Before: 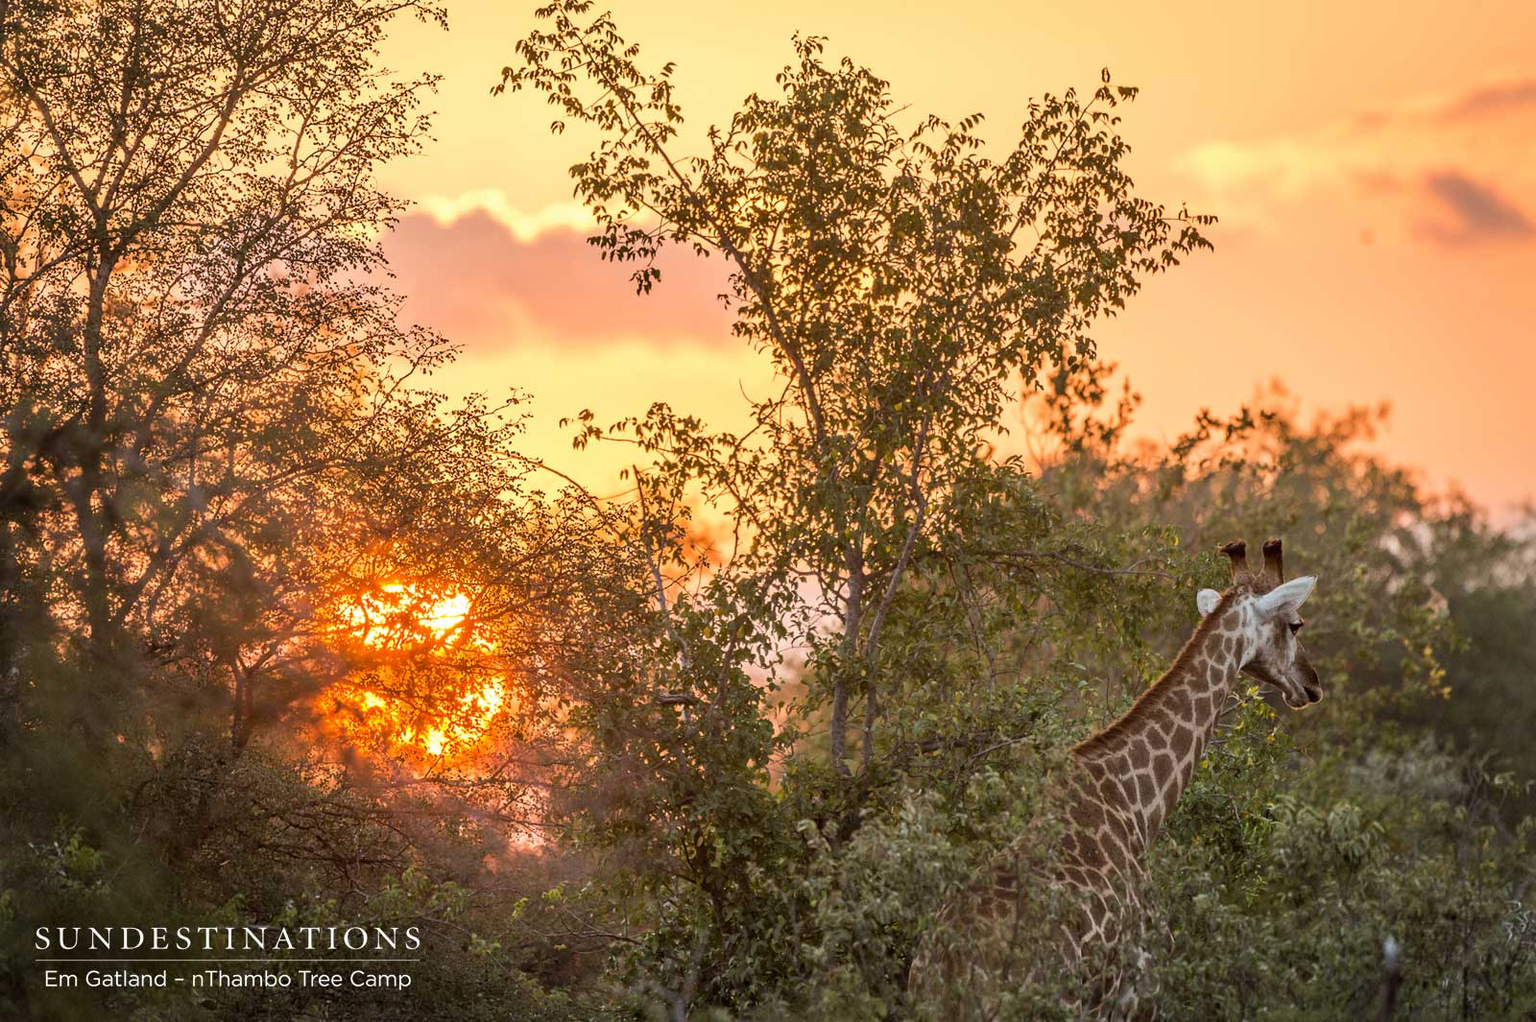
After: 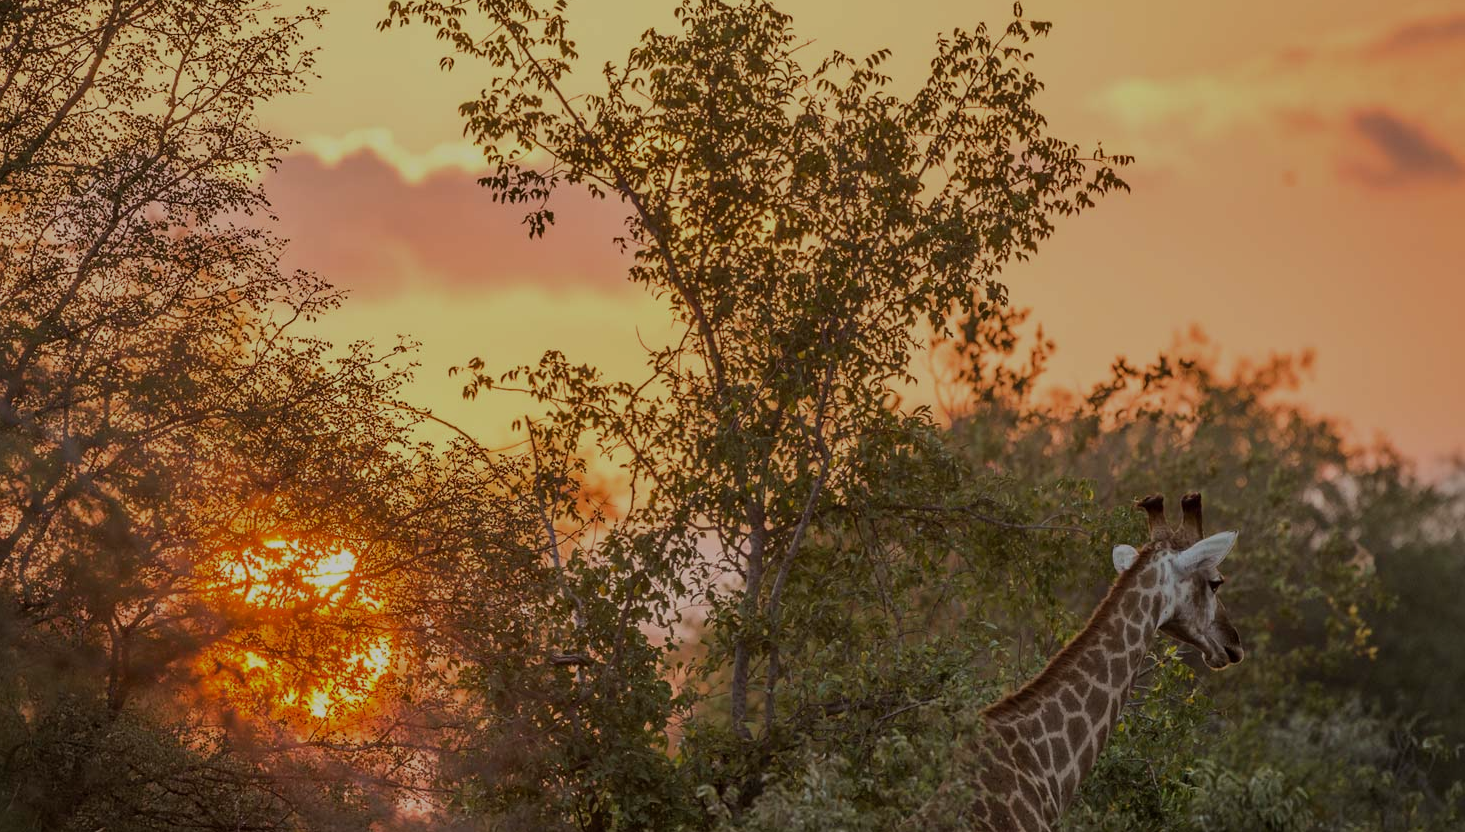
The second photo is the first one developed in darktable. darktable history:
crop: left 8.376%, top 6.551%, bottom 15.266%
exposure: exposure -0.947 EV, compensate highlight preservation false
